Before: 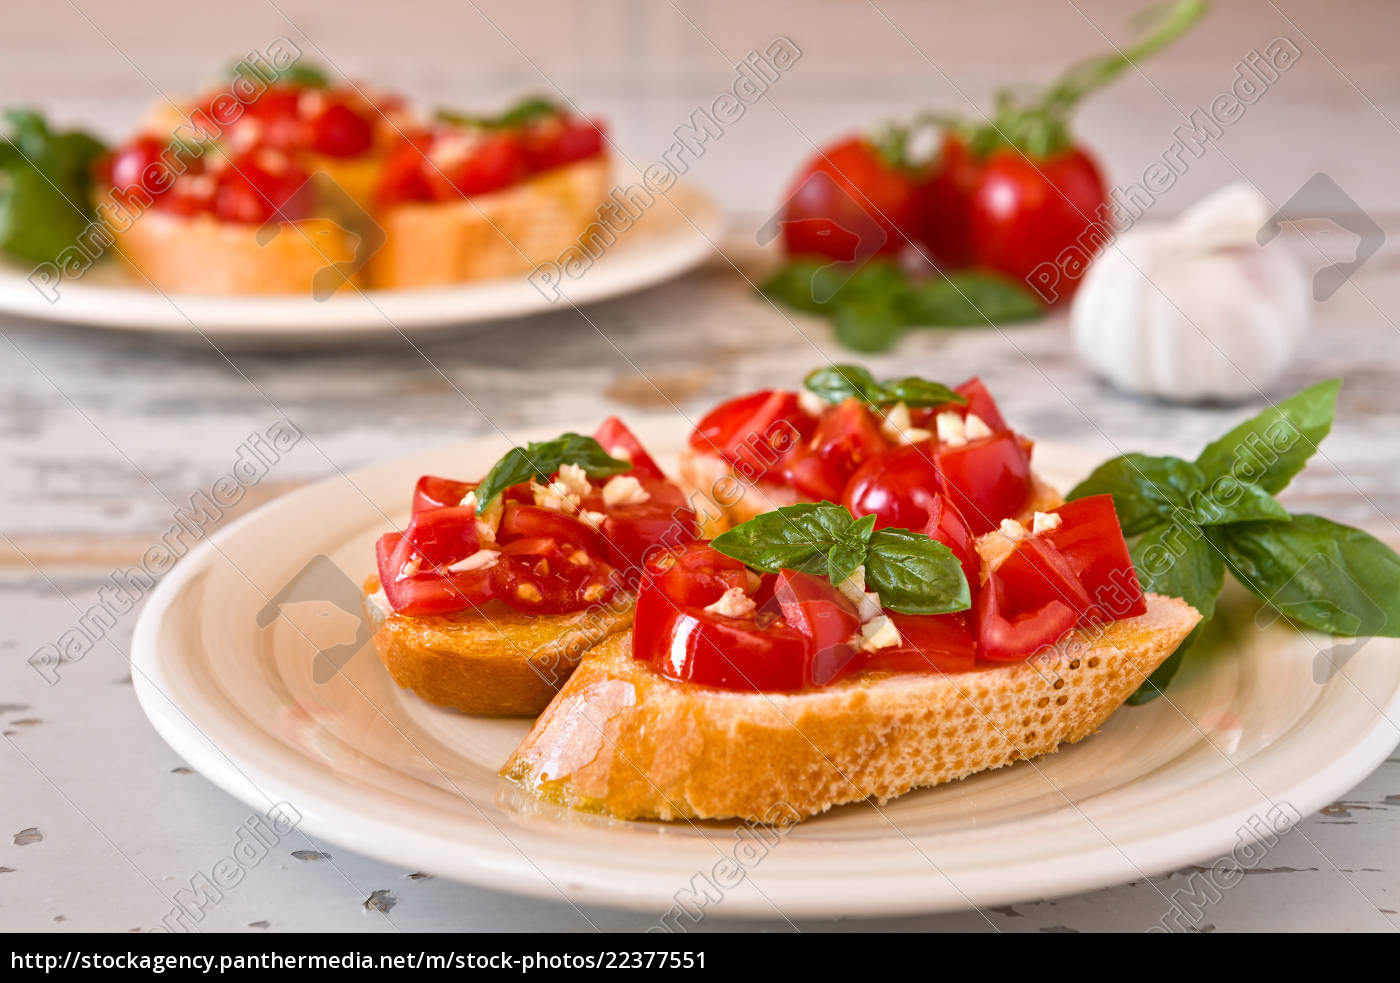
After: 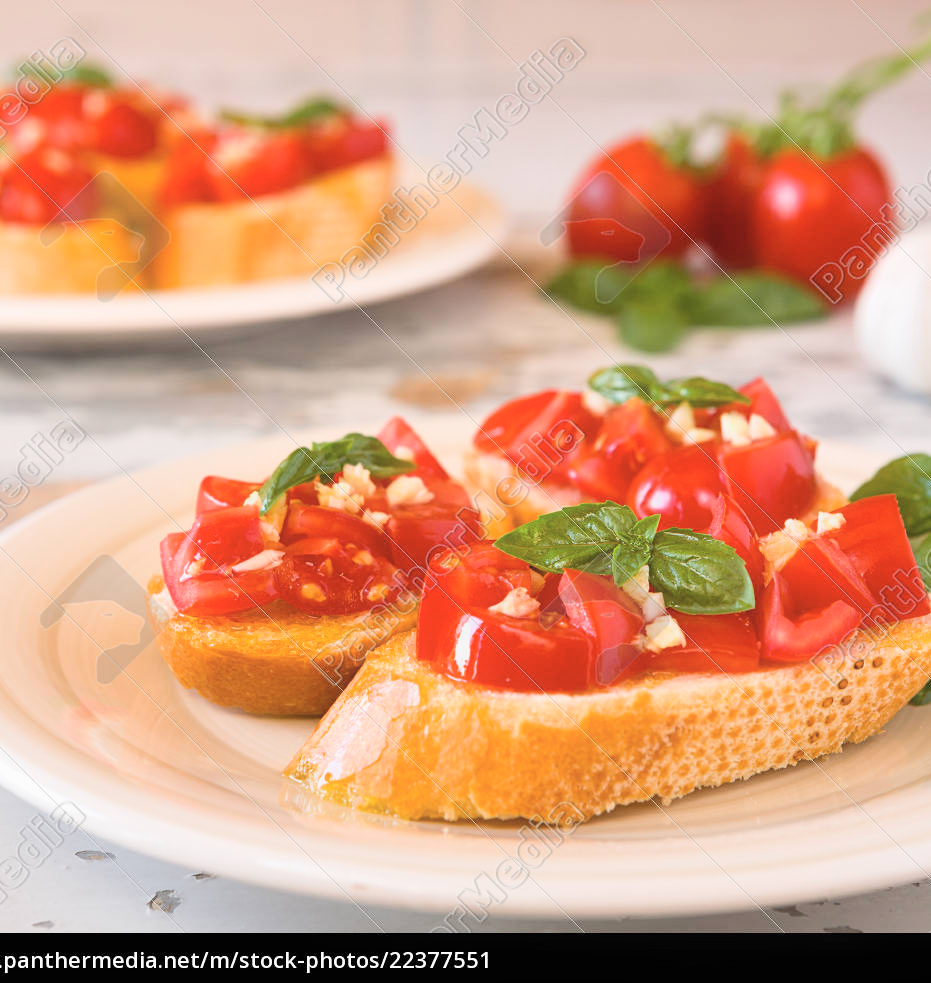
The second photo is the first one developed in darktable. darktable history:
contrast equalizer: octaves 7, y [[0.5, 0.486, 0.447, 0.446, 0.489, 0.5], [0.5 ×6], [0.5 ×6], [0 ×6], [0 ×6]]
crop and rotate: left 15.451%, right 18.028%
tone curve: curves: ch0 [(0, 0) (0.003, 0.004) (0.011, 0.015) (0.025, 0.033) (0.044, 0.058) (0.069, 0.091) (0.1, 0.131) (0.136, 0.179) (0.177, 0.233) (0.224, 0.296) (0.277, 0.364) (0.335, 0.434) (0.399, 0.511) (0.468, 0.584) (0.543, 0.656) (0.623, 0.729) (0.709, 0.799) (0.801, 0.874) (0.898, 0.936) (1, 1)], color space Lab, independent channels, preserve colors none
